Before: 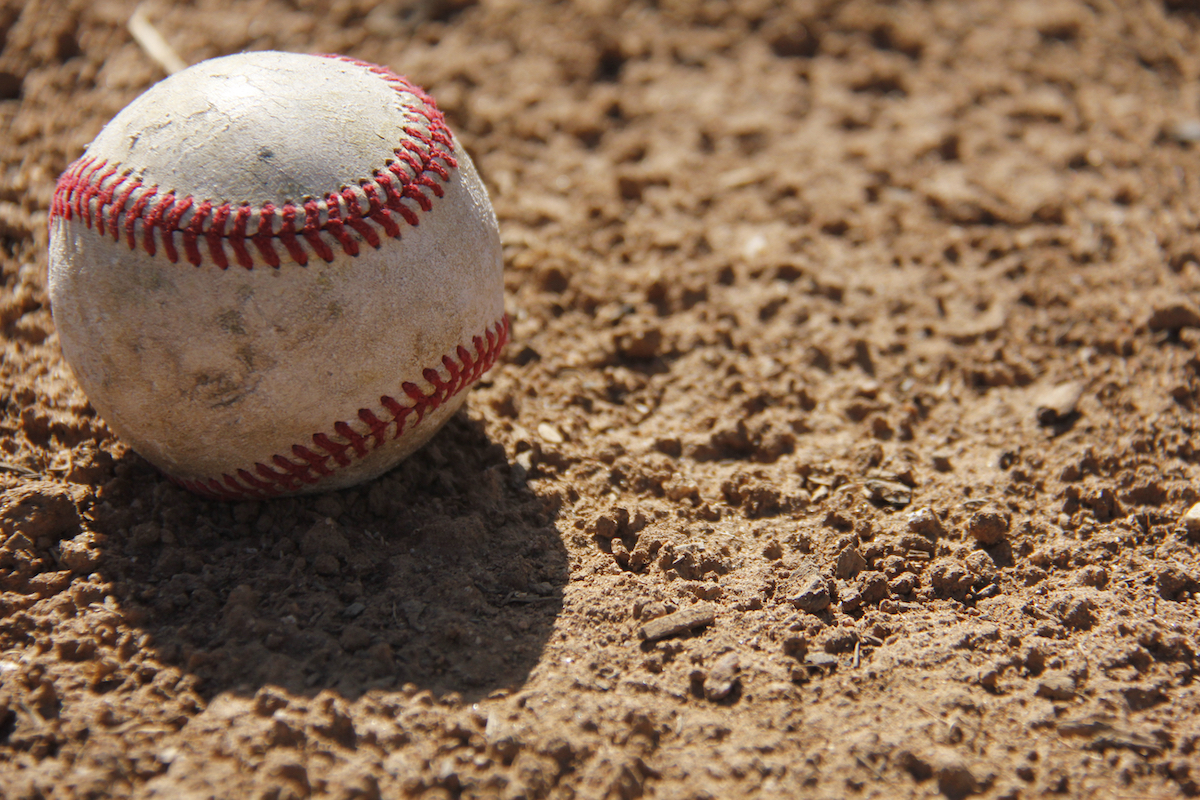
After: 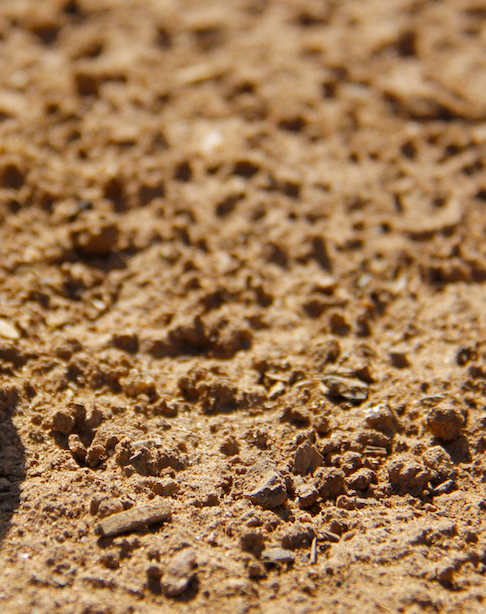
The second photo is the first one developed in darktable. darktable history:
contrast brightness saturation: contrast 0.041, saturation 0.072
crop: left 45.311%, top 13.098%, right 14.128%, bottom 10.093%
levels: mode automatic
exposure: black level correction 0.005, exposure 0.015 EV, compensate exposure bias true, compensate highlight preservation false
color balance rgb: linear chroma grading › global chroma 14.735%, perceptual saturation grading › global saturation 0.01%
